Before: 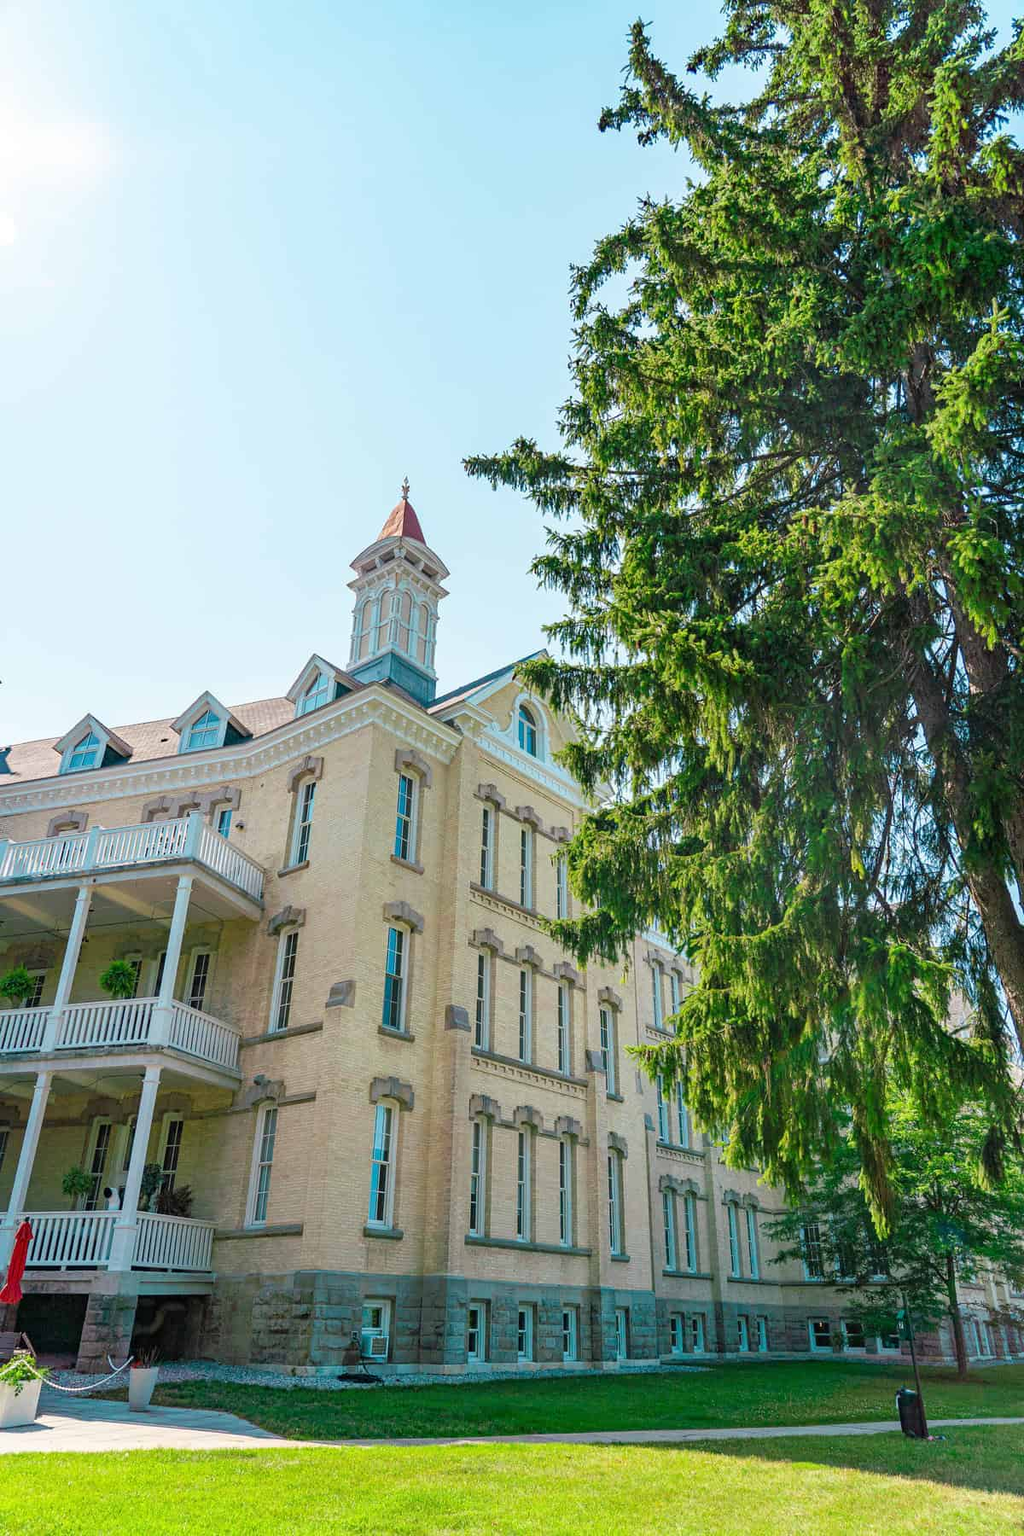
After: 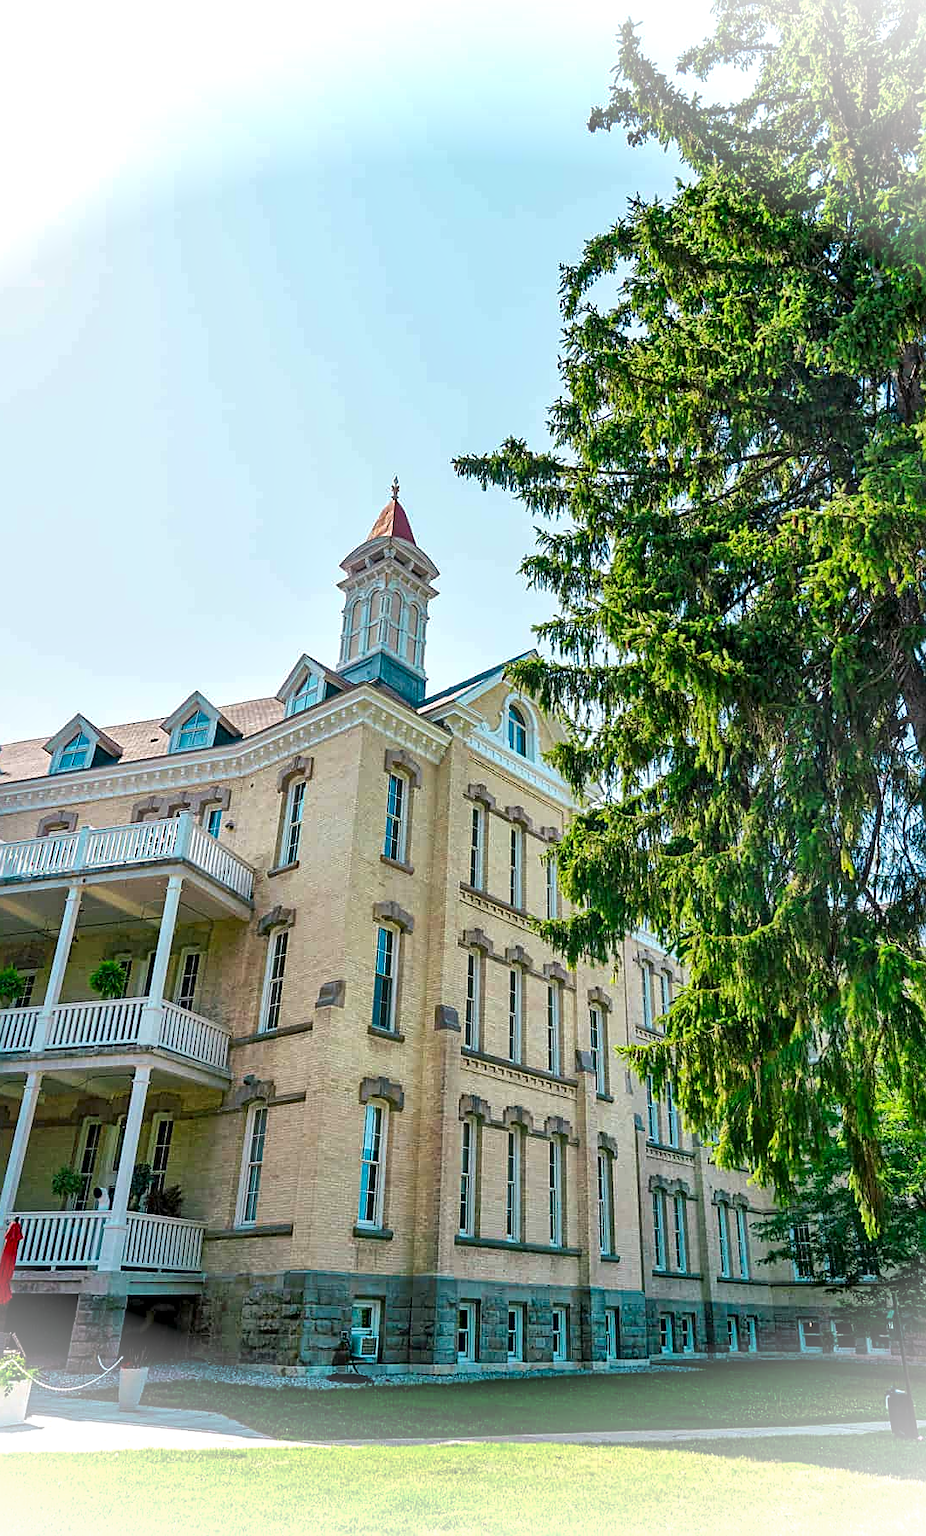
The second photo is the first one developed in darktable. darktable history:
sharpen: on, module defaults
local contrast: mode bilateral grid, contrast 20, coarseness 49, detail 171%, midtone range 0.2
crop and rotate: left 1.081%, right 8.419%
vignetting: fall-off start 97.12%, brightness 0.986, saturation -0.494, width/height ratio 1.187, unbound false
exposure: exposure -0.05 EV, compensate highlight preservation false
contrast brightness saturation: contrast 0.035, saturation 0.156
